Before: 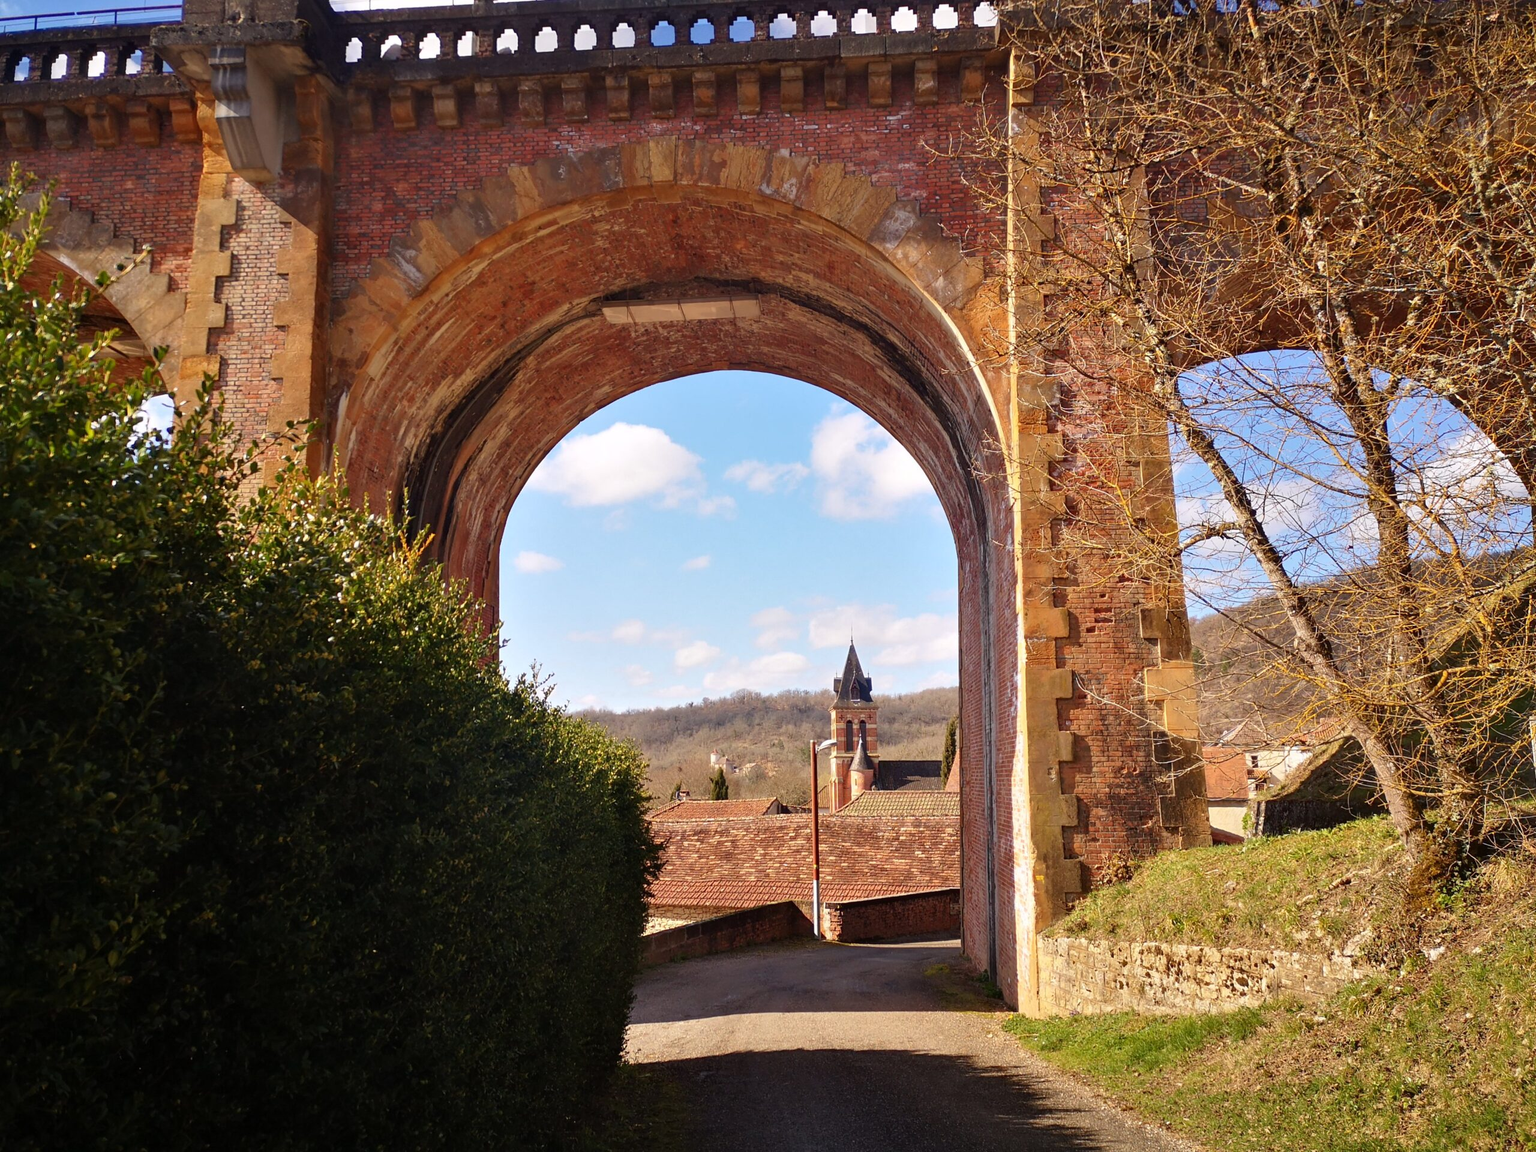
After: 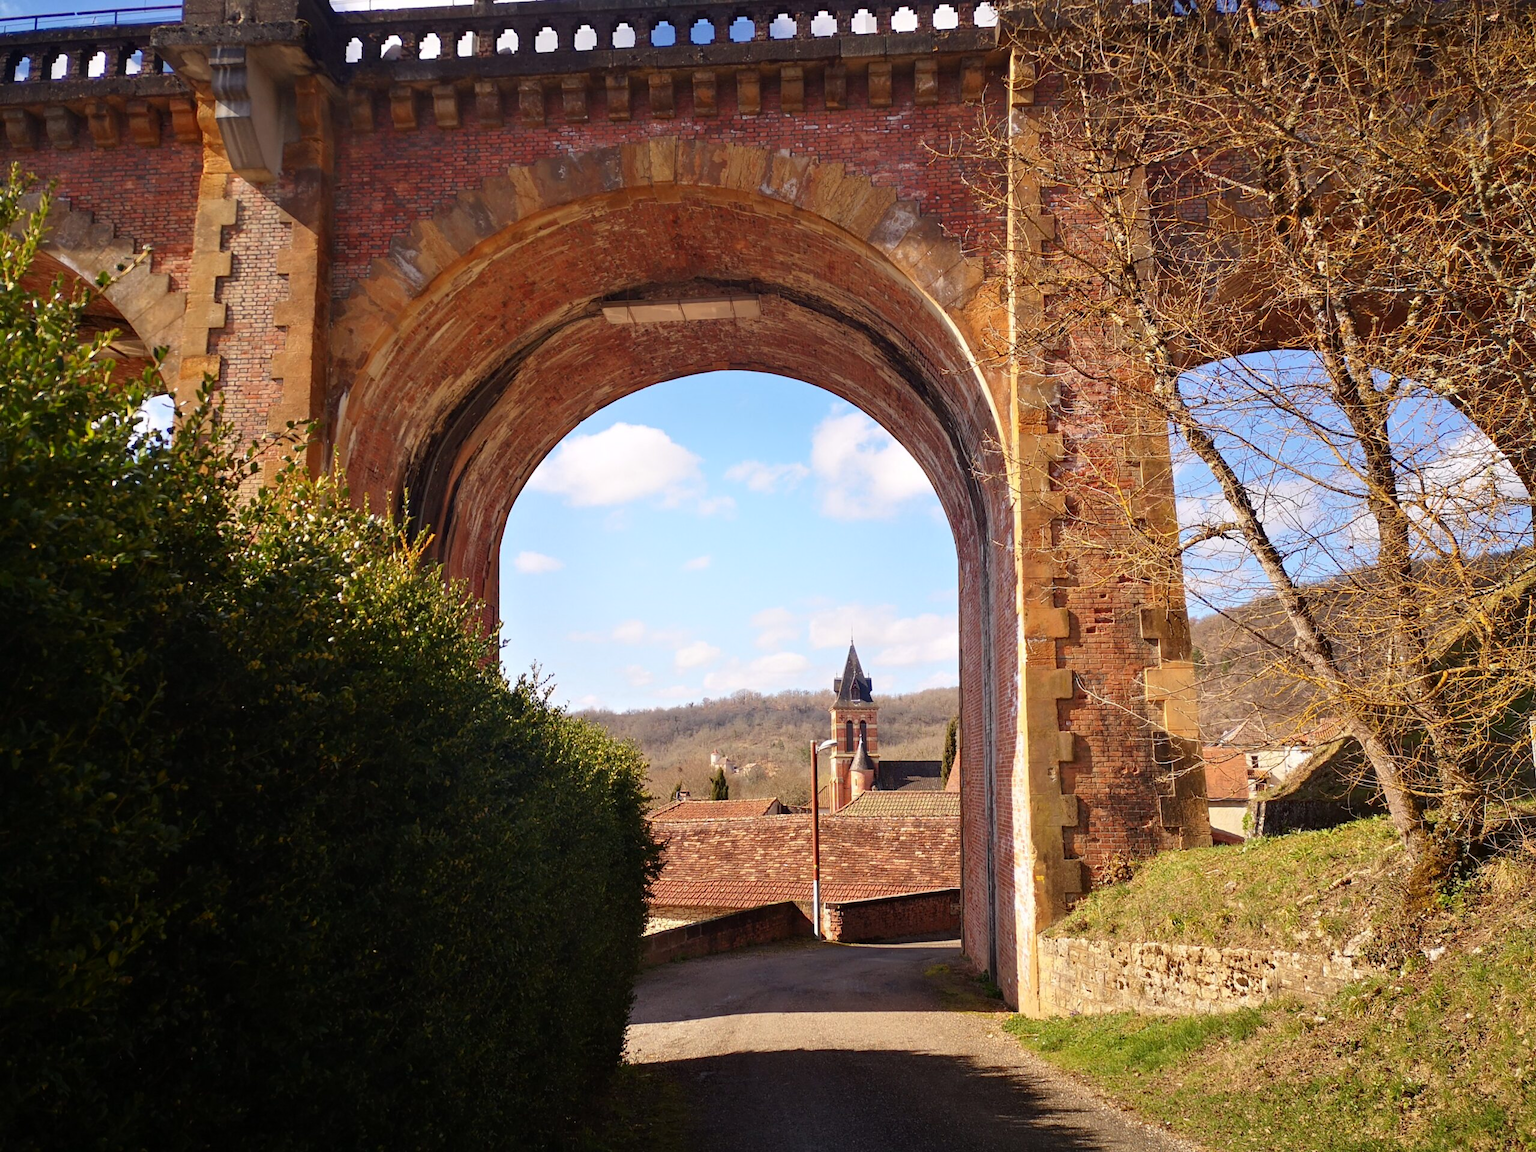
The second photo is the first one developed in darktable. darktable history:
shadows and highlights: shadows -24.61, highlights 51.14, soften with gaussian
